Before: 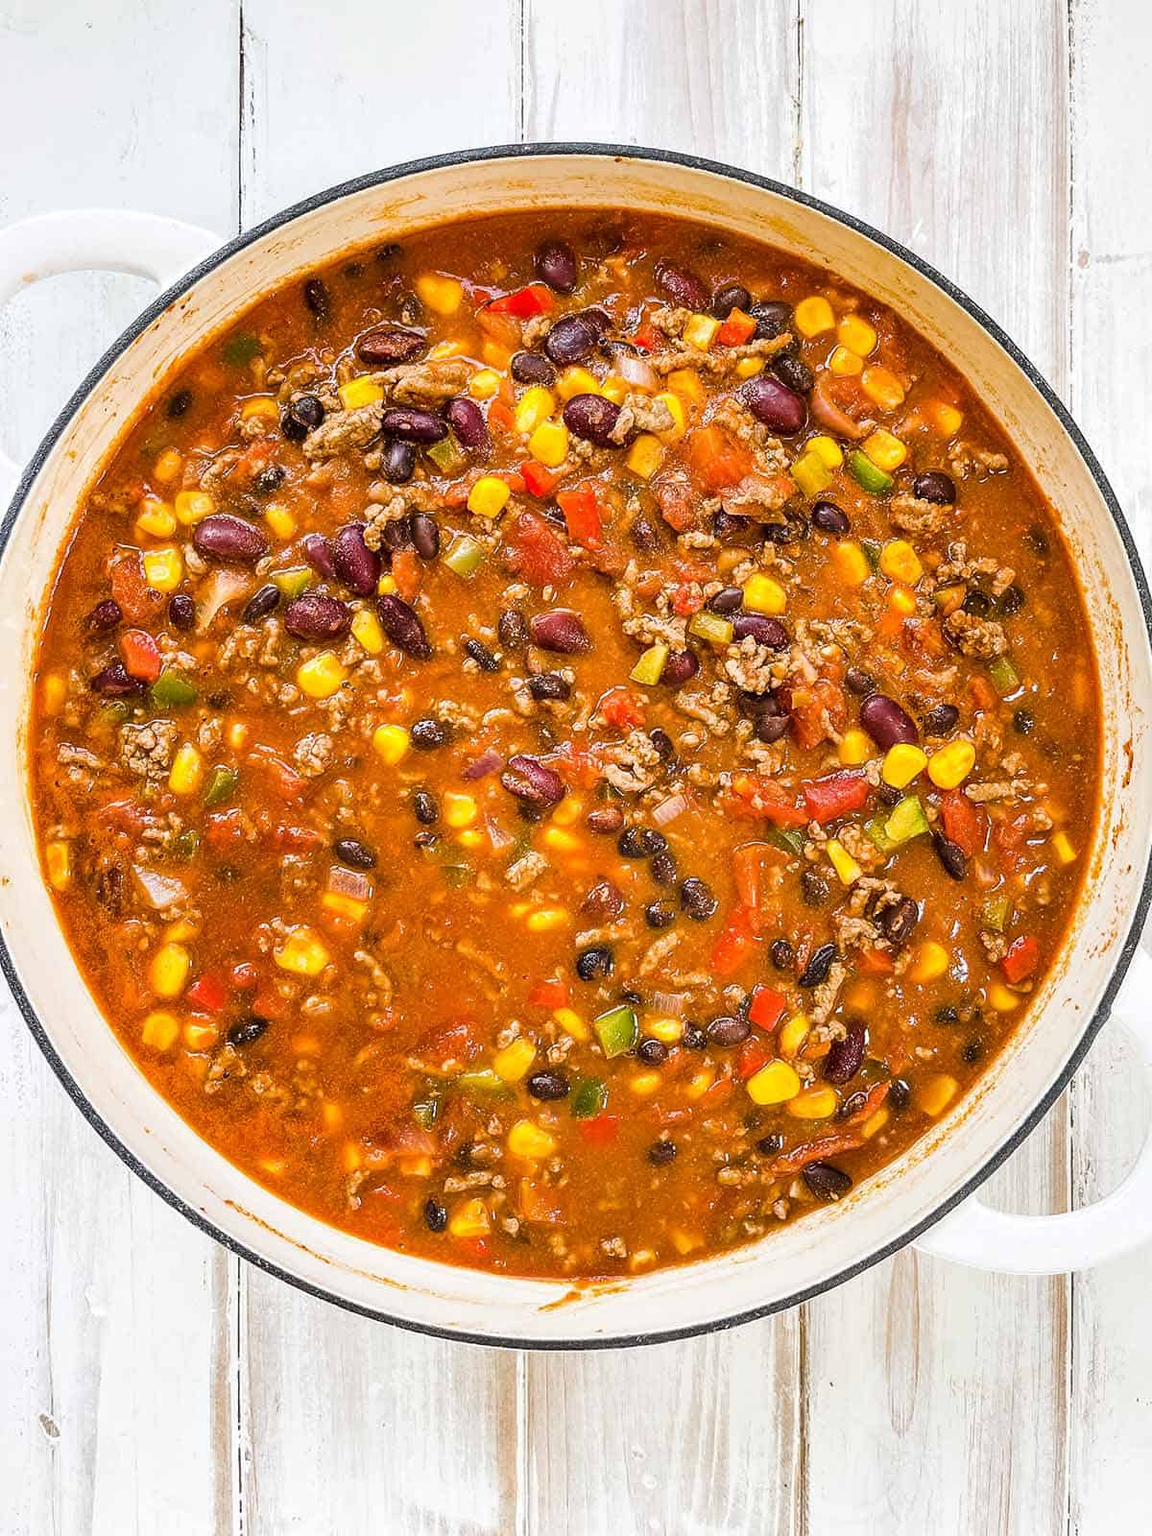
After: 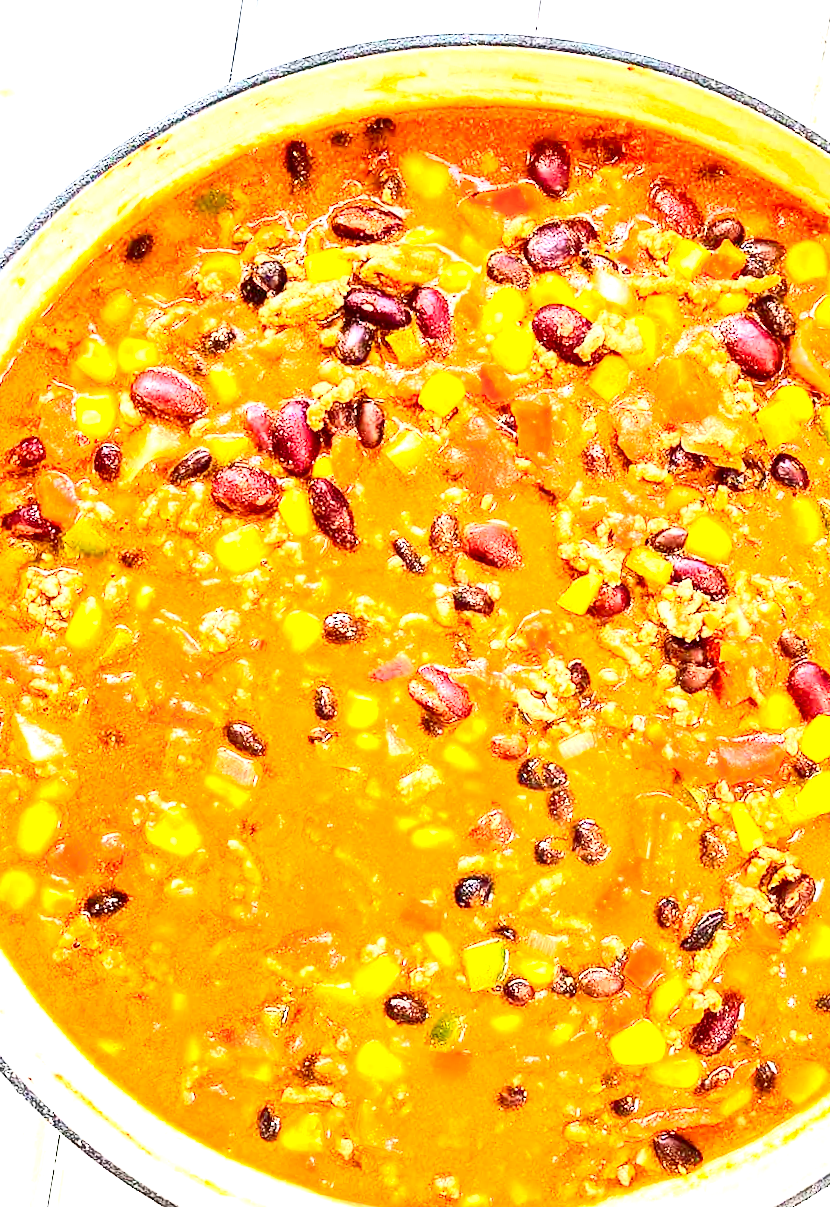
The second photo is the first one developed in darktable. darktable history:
tone equalizer: -8 EV 1 EV, -7 EV 1 EV, -6 EV 1 EV, -5 EV 1 EV, -4 EV 1 EV, -3 EV 0.75 EV, -2 EV 0.5 EV, -1 EV 0.25 EV
white balance: emerald 1
contrast brightness saturation: contrast 0.4, brightness 0.1, saturation 0.21
exposure: black level correction 0, exposure 1.5 EV, compensate highlight preservation false
crop: left 16.202%, top 11.208%, right 26.045%, bottom 20.557%
velvia: strength 6%
rotate and perspective: rotation 9.12°, automatic cropping off
